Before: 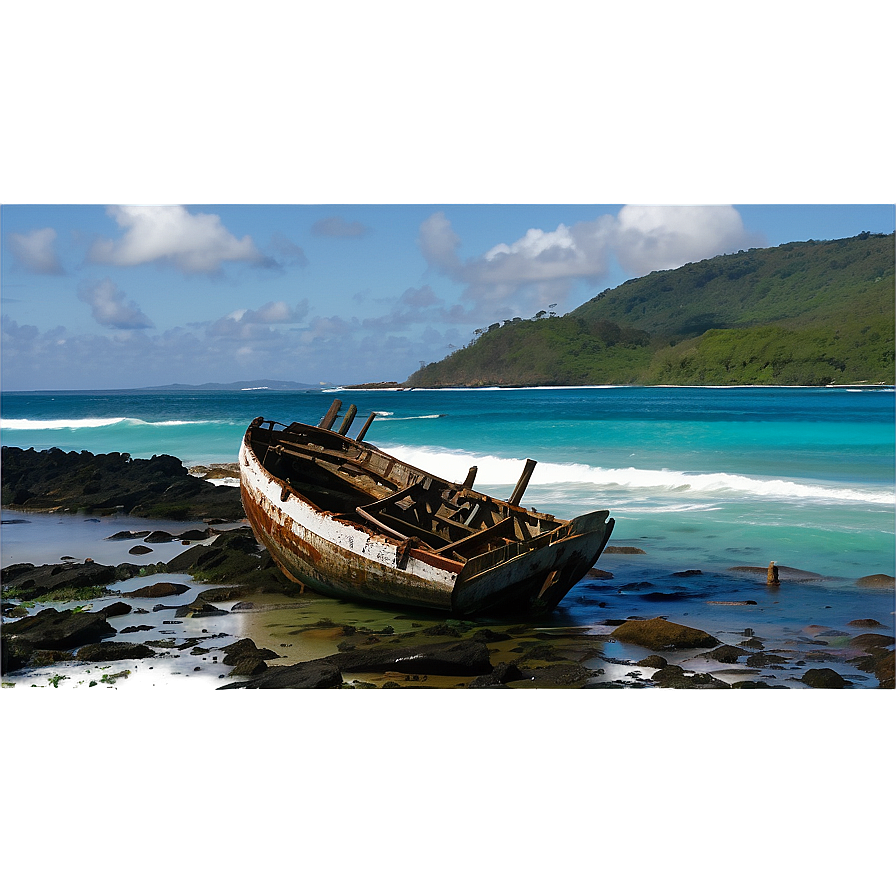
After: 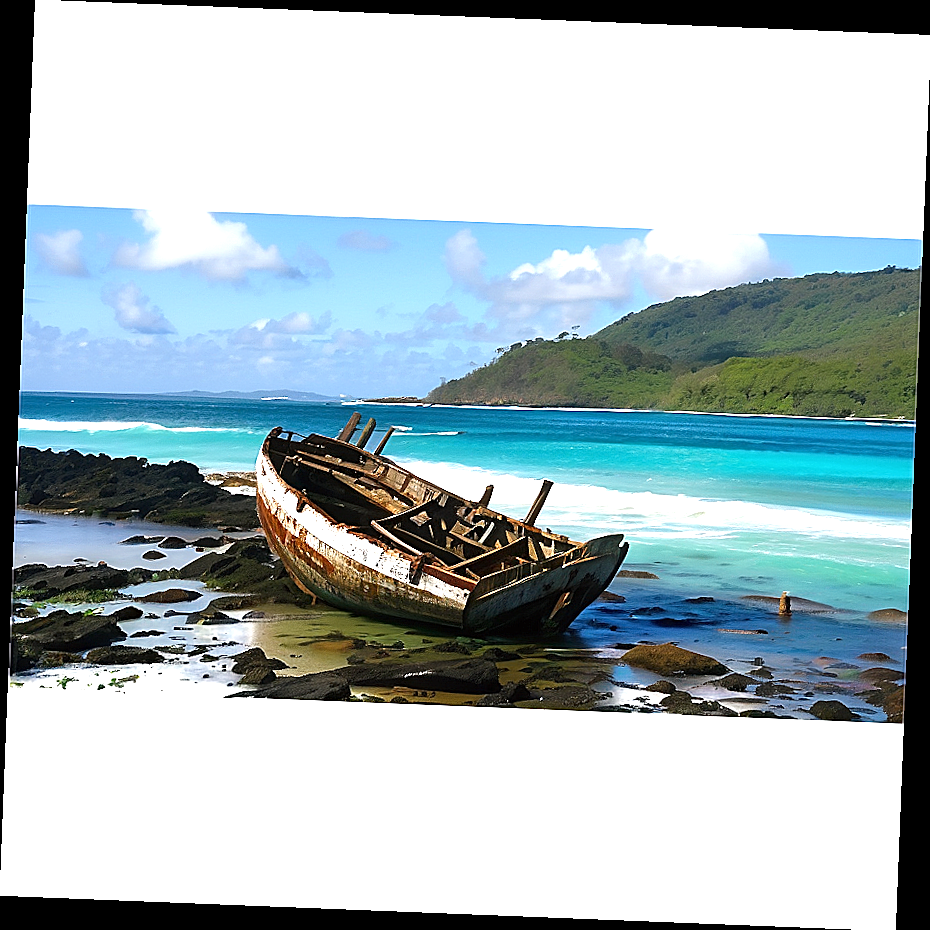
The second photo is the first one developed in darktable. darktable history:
contrast brightness saturation: contrast 0.05
exposure: exposure 1 EV, compensate highlight preservation false
rotate and perspective: rotation 2.27°, automatic cropping off
sharpen: on, module defaults
tone equalizer: on, module defaults
